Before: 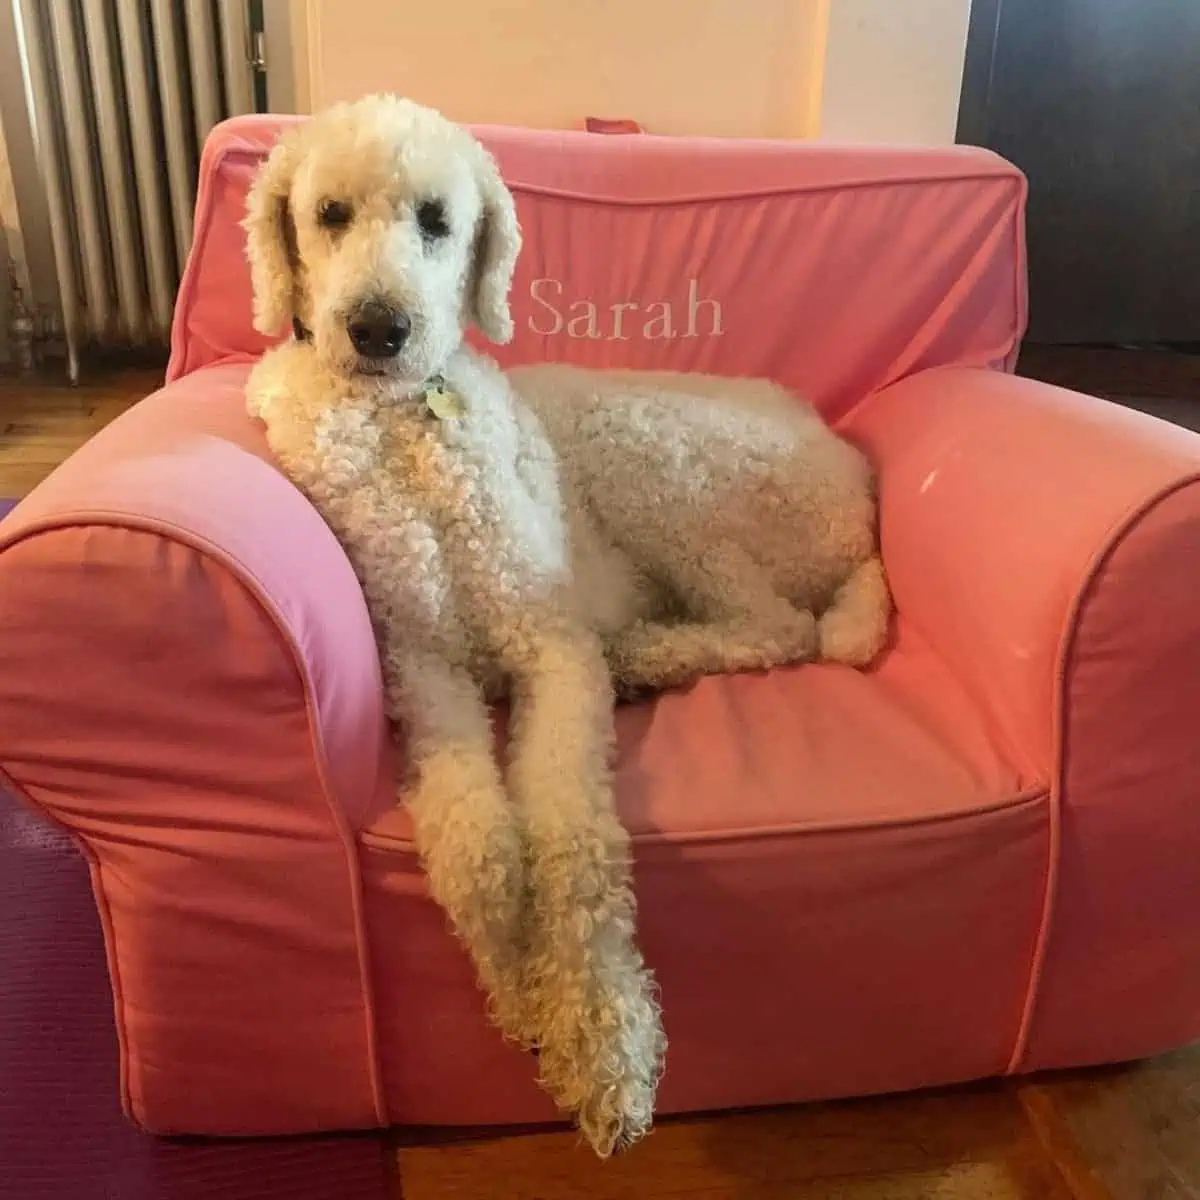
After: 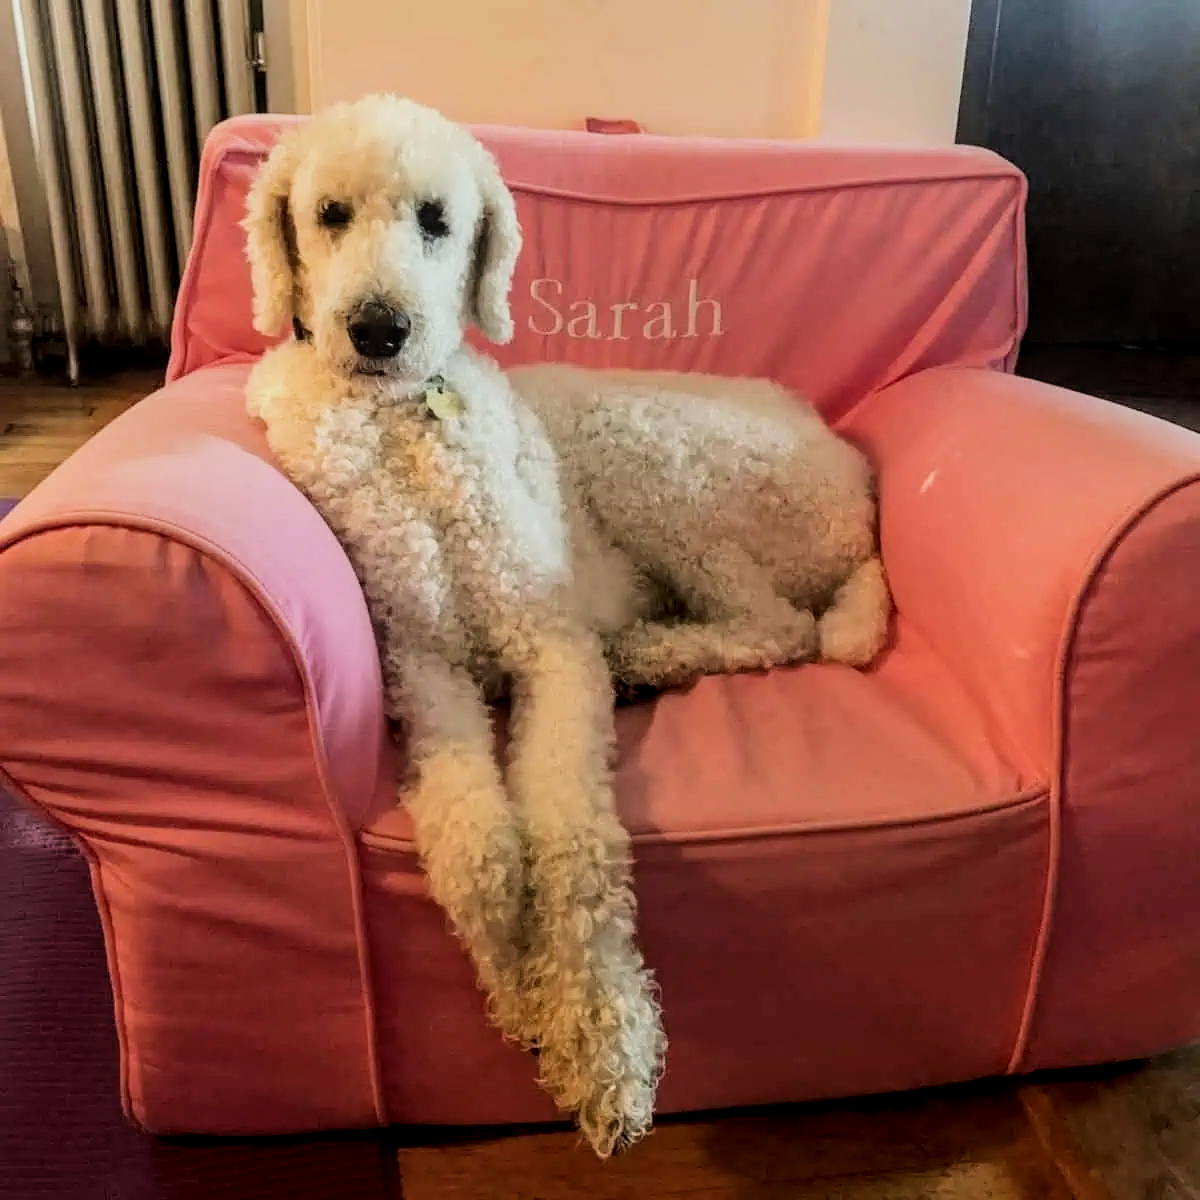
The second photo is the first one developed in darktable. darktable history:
filmic rgb: black relative exposure -7.49 EV, white relative exposure 4.99 EV, hardness 3.31, contrast 1.299
local contrast: on, module defaults
